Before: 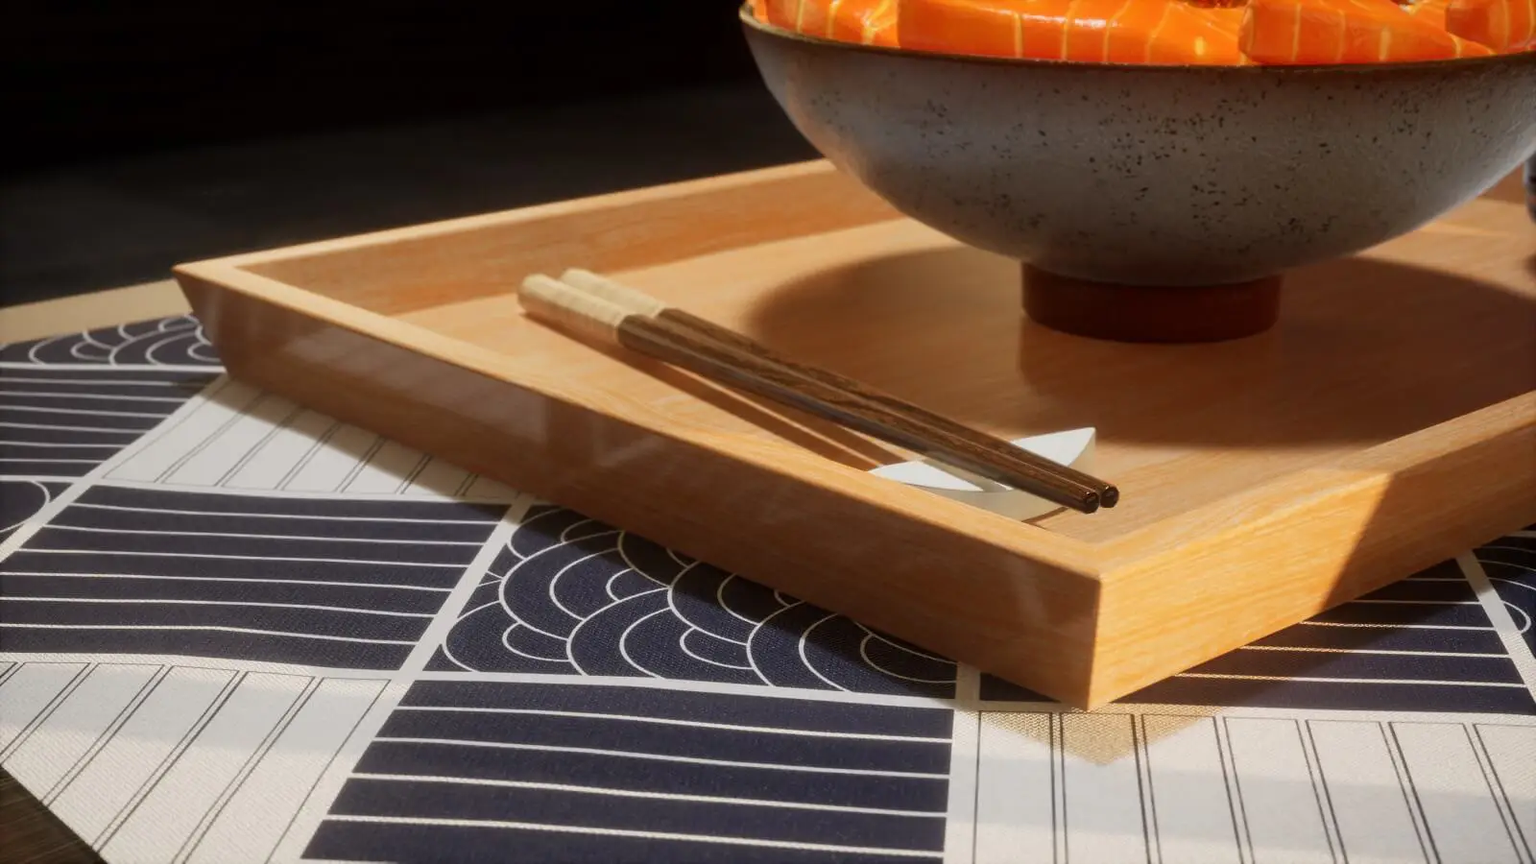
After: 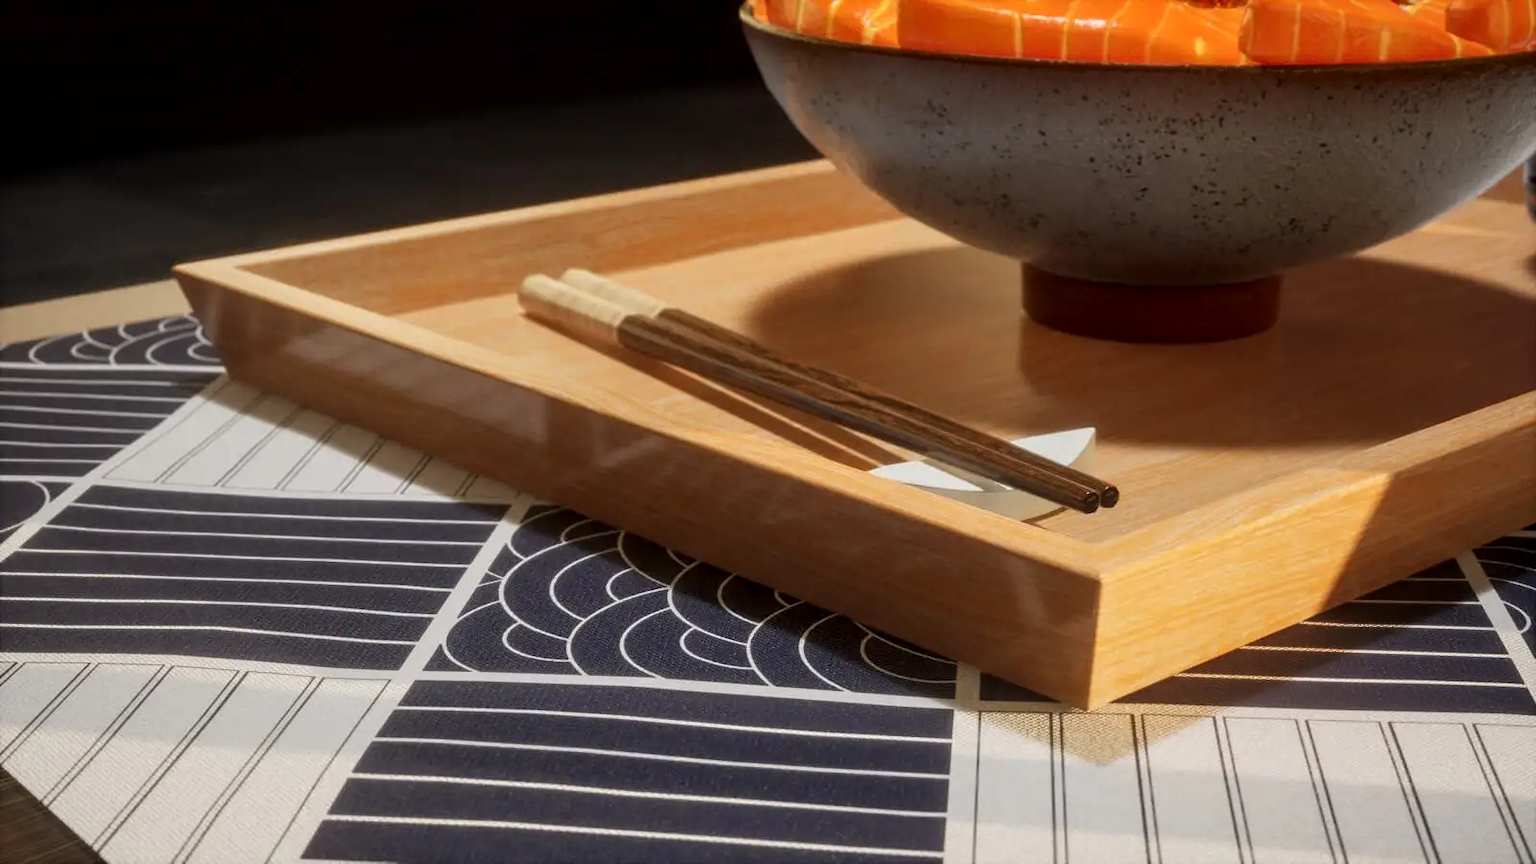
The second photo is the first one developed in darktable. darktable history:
sharpen: radius 5.369, amount 0.313, threshold 26.458
local contrast: on, module defaults
